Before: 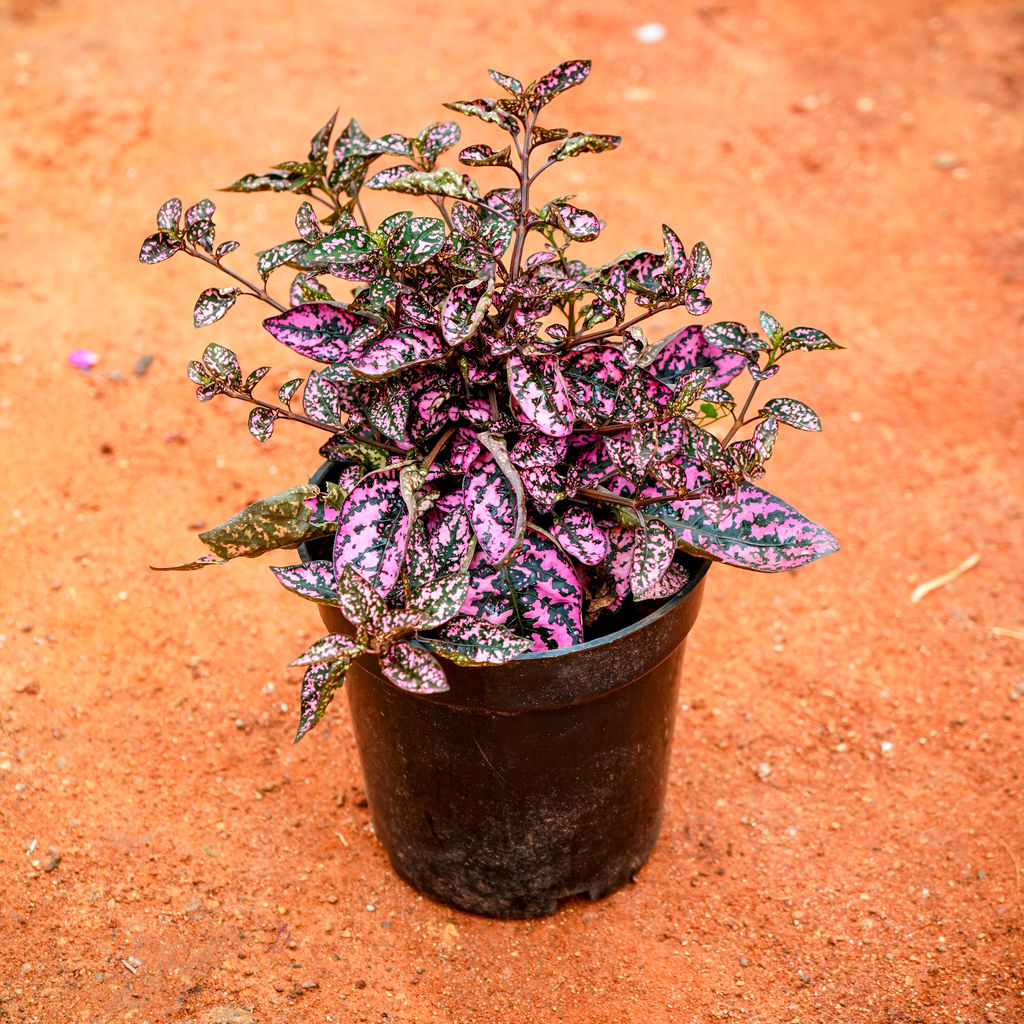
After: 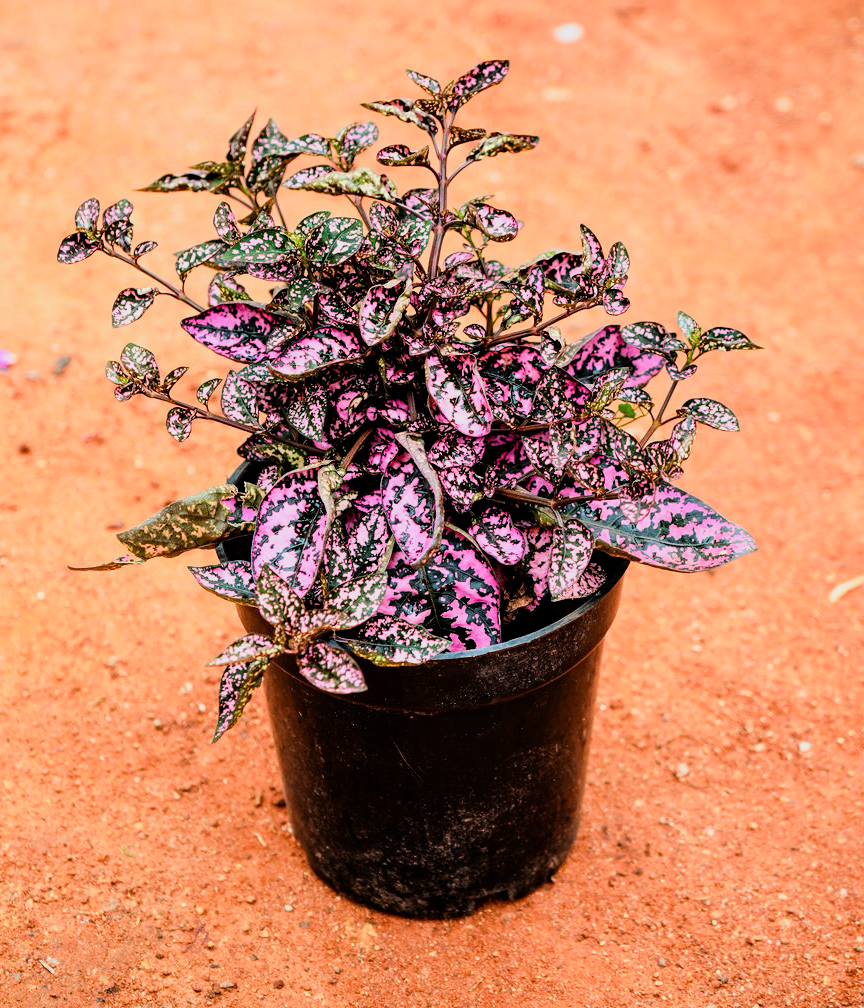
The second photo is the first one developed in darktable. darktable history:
crop: left 8.026%, right 7.374%
filmic rgb: black relative exposure -7.75 EV, white relative exposure 4.4 EV, threshold 3 EV, hardness 3.76, latitude 50%, contrast 1.1, color science v5 (2021), contrast in shadows safe, contrast in highlights safe, enable highlight reconstruction true
tone equalizer: -8 EV -0.417 EV, -7 EV -0.389 EV, -6 EV -0.333 EV, -5 EV -0.222 EV, -3 EV 0.222 EV, -2 EV 0.333 EV, -1 EV 0.389 EV, +0 EV 0.417 EV, edges refinement/feathering 500, mask exposure compensation -1.57 EV, preserve details no
